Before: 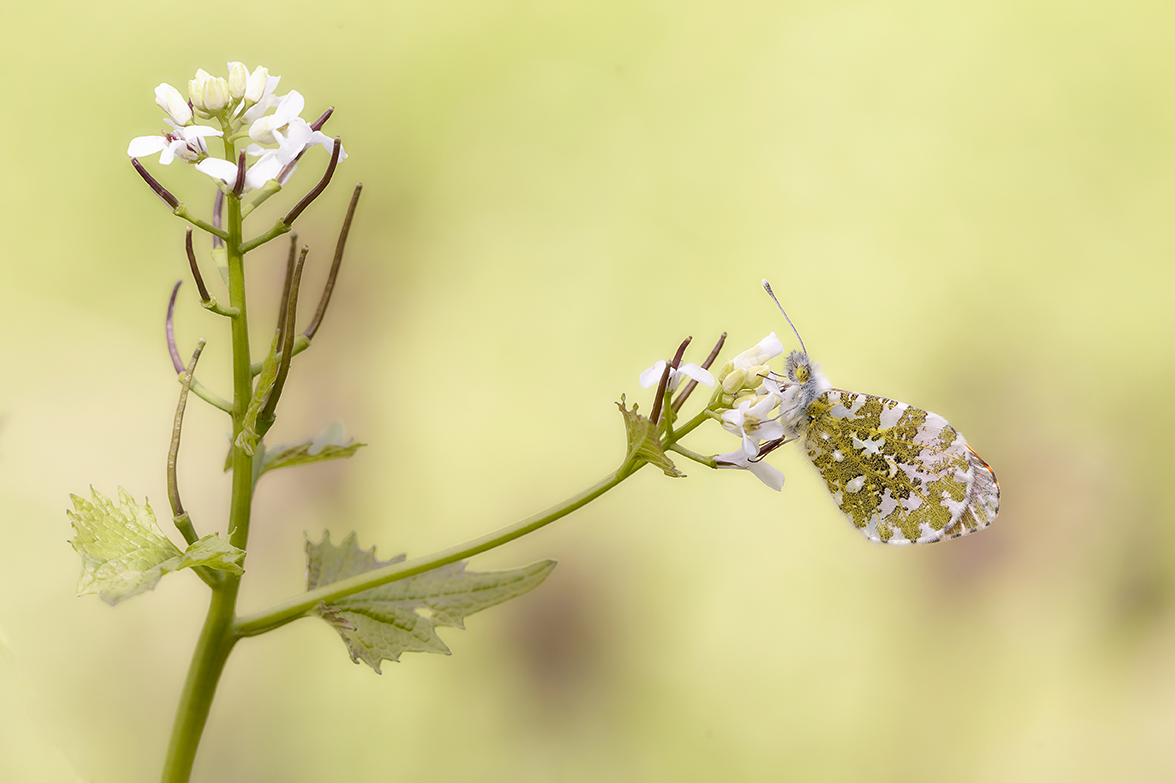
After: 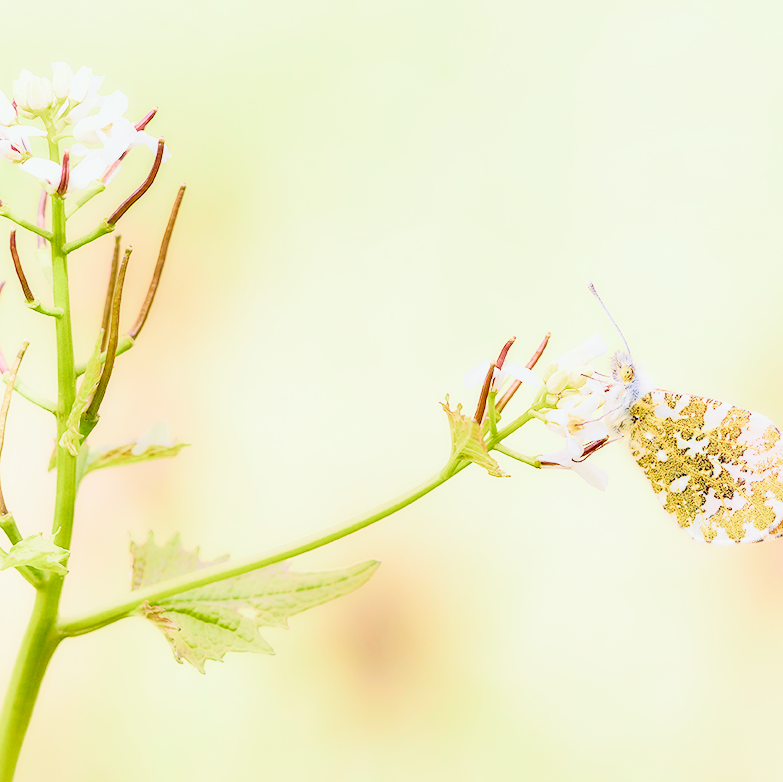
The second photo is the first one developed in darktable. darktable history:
crop and rotate: left 15.055%, right 18.278%
exposure: exposure -0.041 EV, compensate highlight preservation false
tone equalizer: on, module defaults
contrast brightness saturation: contrast 0.03, brightness -0.04
local contrast: on, module defaults
tone curve: curves: ch0 [(0, 0) (0.114, 0.083) (0.303, 0.285) (0.447, 0.51) (0.602, 0.697) (0.772, 0.866) (0.999, 0.978)]; ch1 [(0, 0) (0.389, 0.352) (0.458, 0.433) (0.486, 0.474) (0.509, 0.505) (0.535, 0.528) (0.57, 0.579) (0.696, 0.706) (1, 1)]; ch2 [(0, 0) (0.369, 0.388) (0.449, 0.431) (0.501, 0.5) (0.528, 0.527) (0.589, 0.608) (0.697, 0.721) (1, 1)], color space Lab, independent channels, preserve colors none
filmic rgb: middle gray luminance 4.29%, black relative exposure -13 EV, white relative exposure 5 EV, threshold 6 EV, target black luminance 0%, hardness 5.19, latitude 59.69%, contrast 0.767, highlights saturation mix 5%, shadows ↔ highlights balance 25.95%, add noise in highlights 0, color science v3 (2019), use custom middle-gray values true, iterations of high-quality reconstruction 0, contrast in highlights soft, enable highlight reconstruction true
